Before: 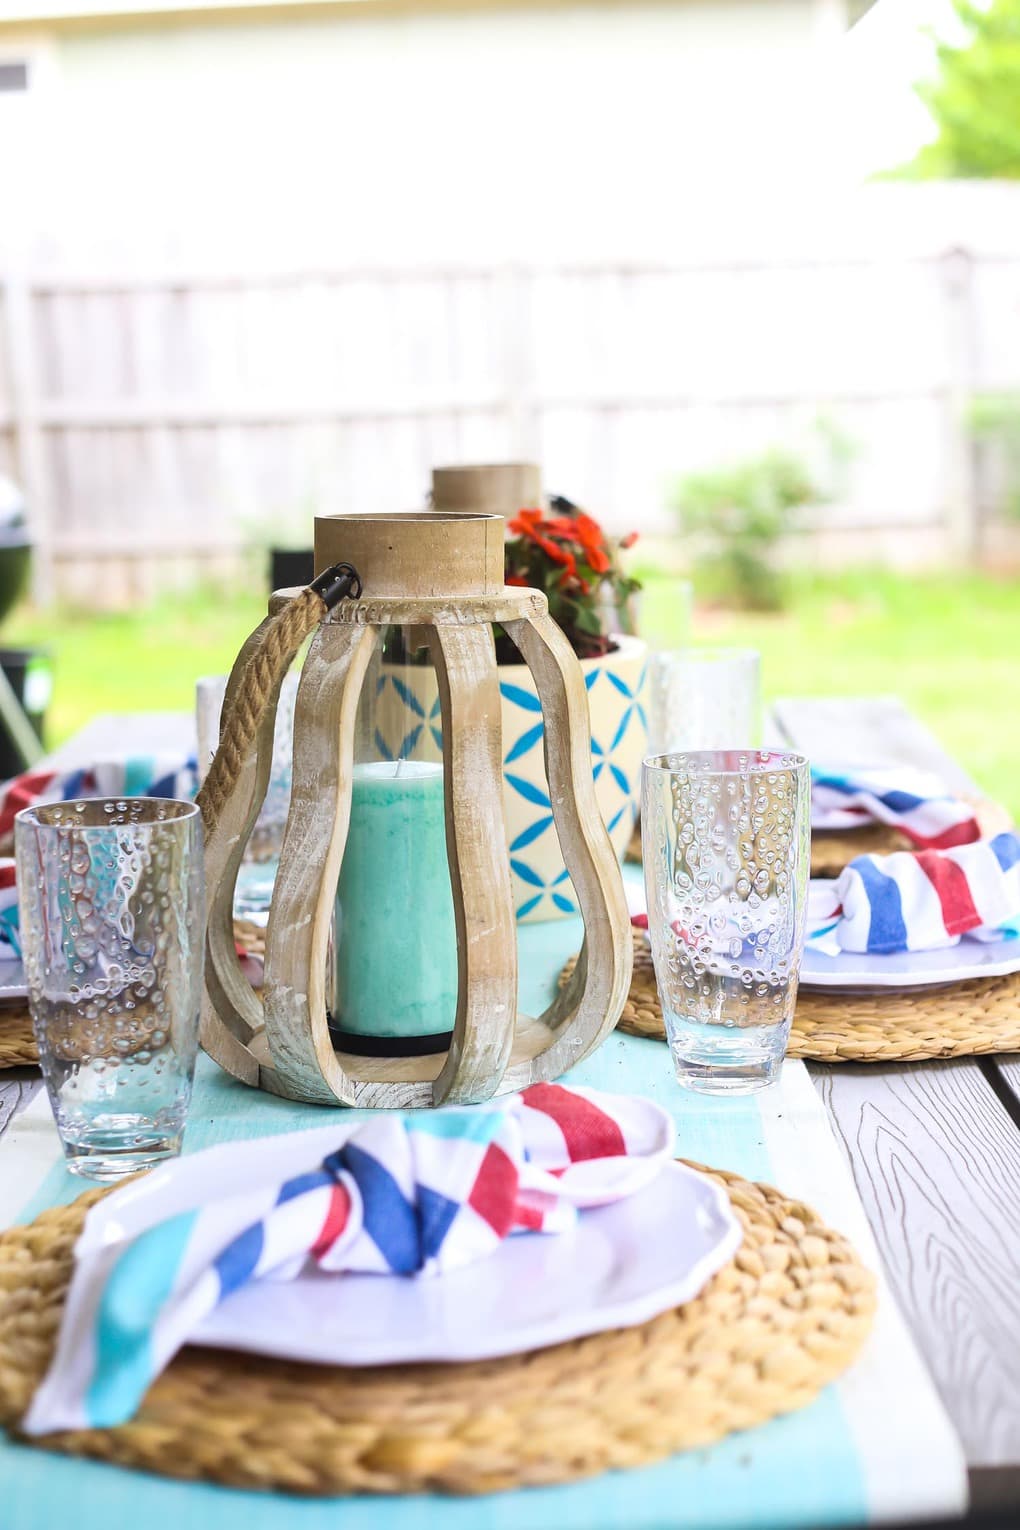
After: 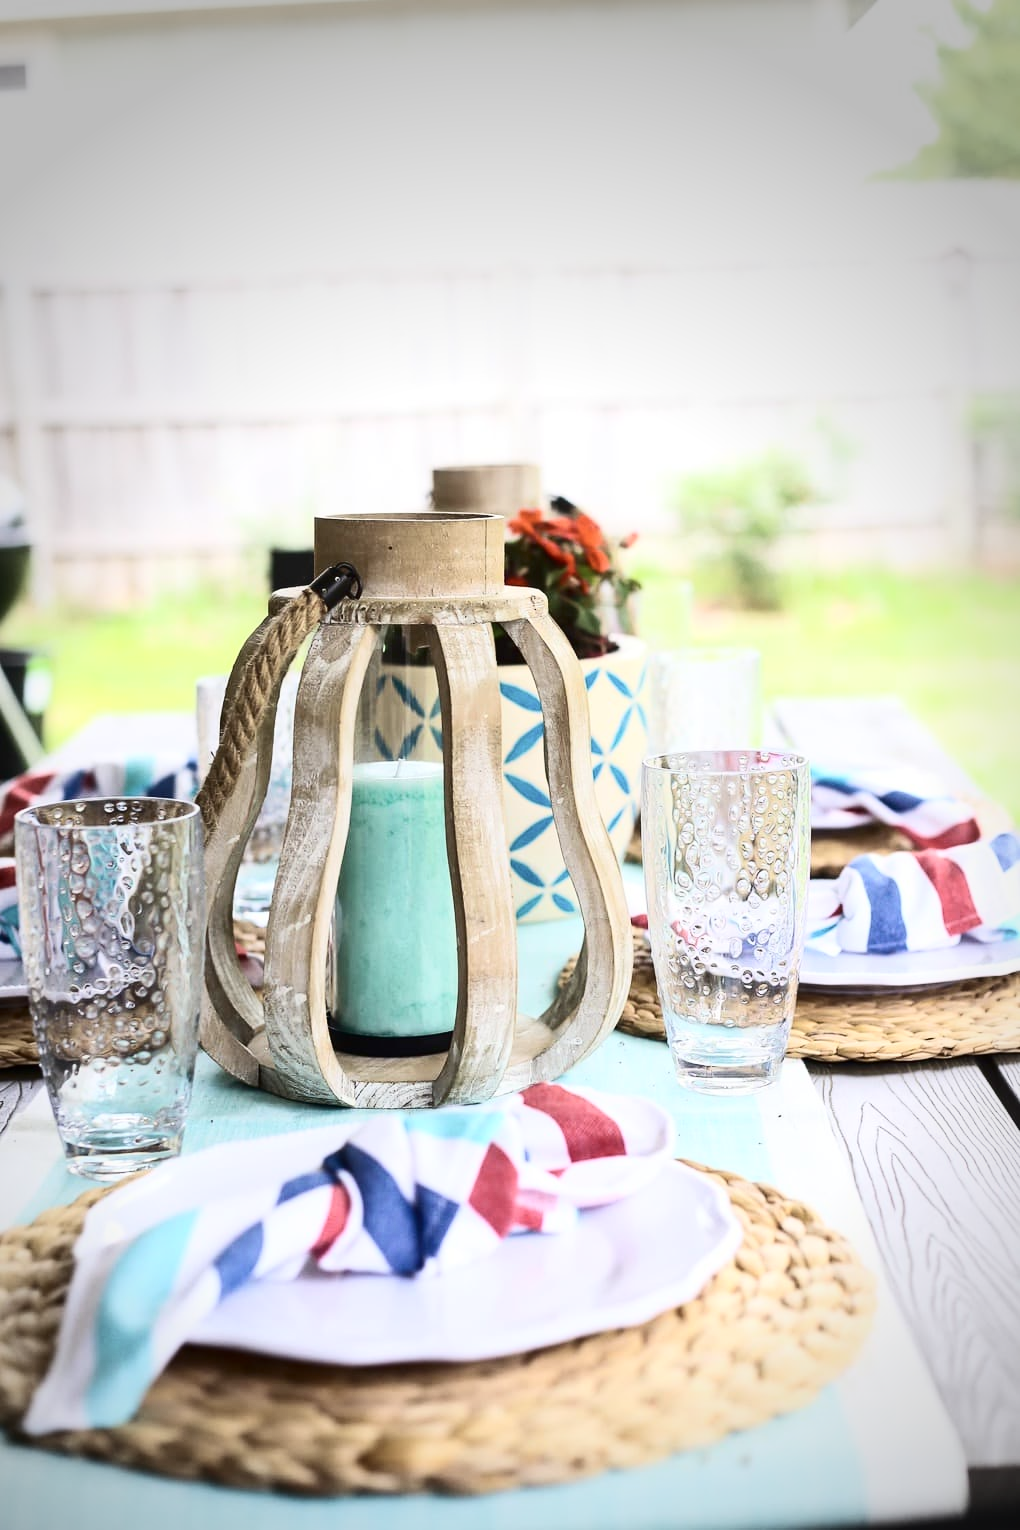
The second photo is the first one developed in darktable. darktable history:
contrast brightness saturation: contrast 0.28
vignetting: fall-off start 64.63%, center (-0.034, 0.148), width/height ratio 0.881
color correction: saturation 0.8
color balance: on, module defaults
